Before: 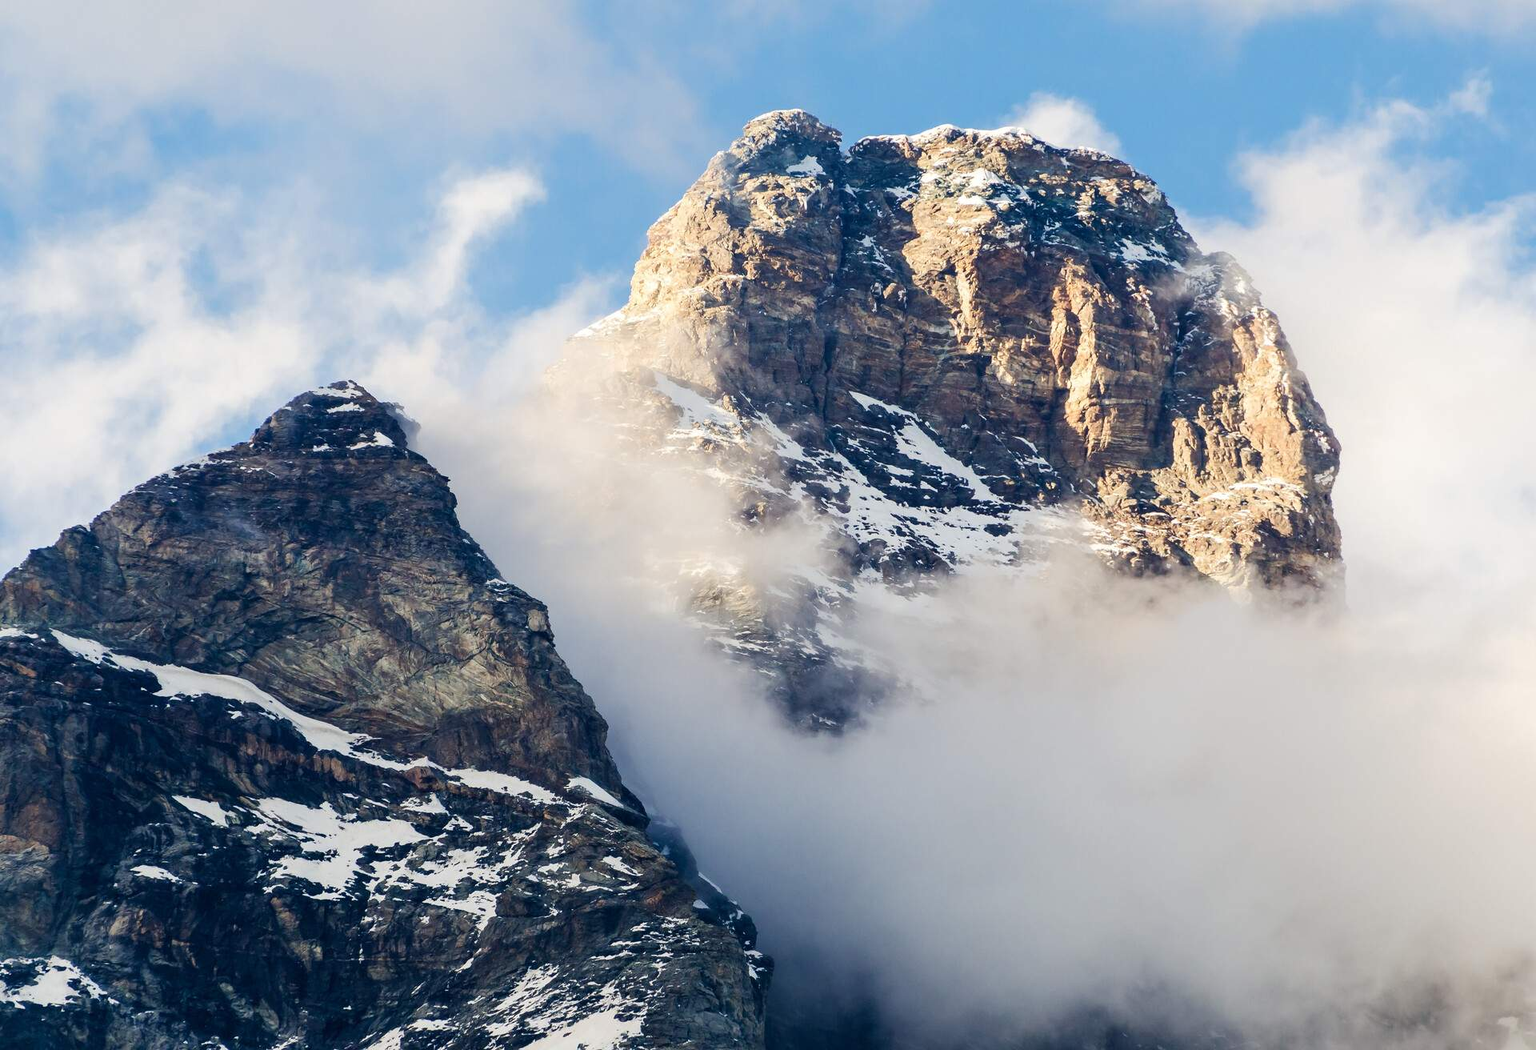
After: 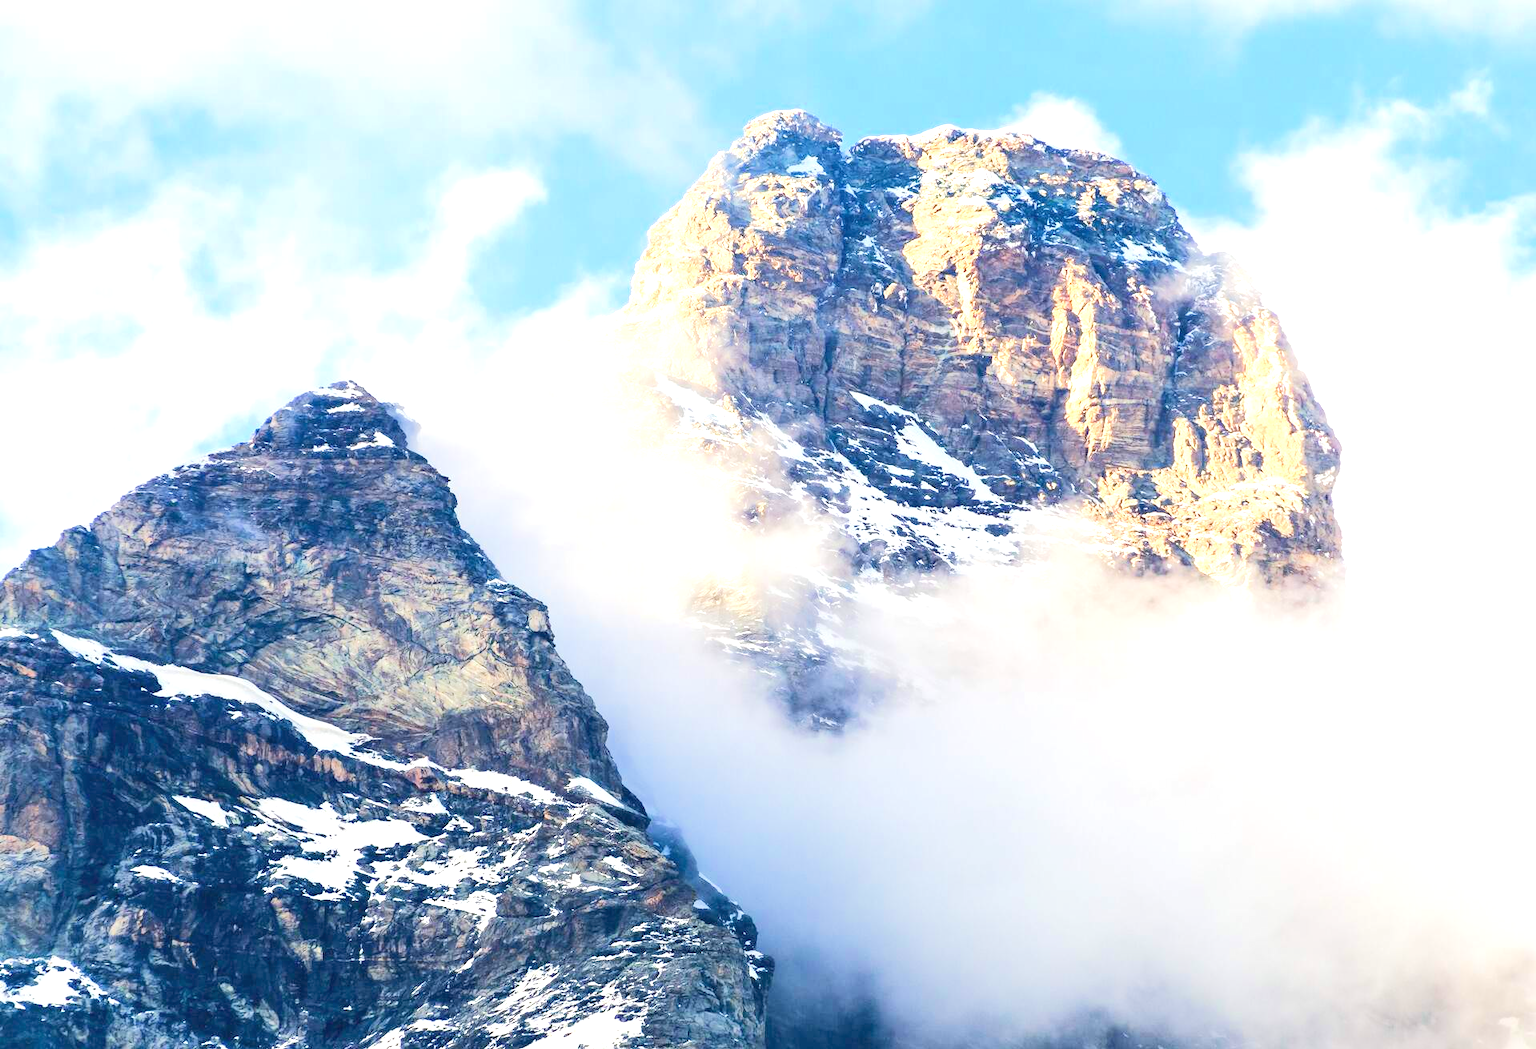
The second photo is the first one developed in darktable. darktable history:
exposure: black level correction 0, exposure 0.199 EV, compensate exposure bias true, compensate highlight preservation false
tone equalizer: -8 EV 1.98 EV, -7 EV 2 EV, -6 EV 2 EV, -5 EV 1.97 EV, -4 EV 1.99 EV, -3 EV 1.5 EV, -2 EV 0.985 EV, -1 EV 0.478 EV, edges refinement/feathering 500, mask exposure compensation -1.57 EV, preserve details no
